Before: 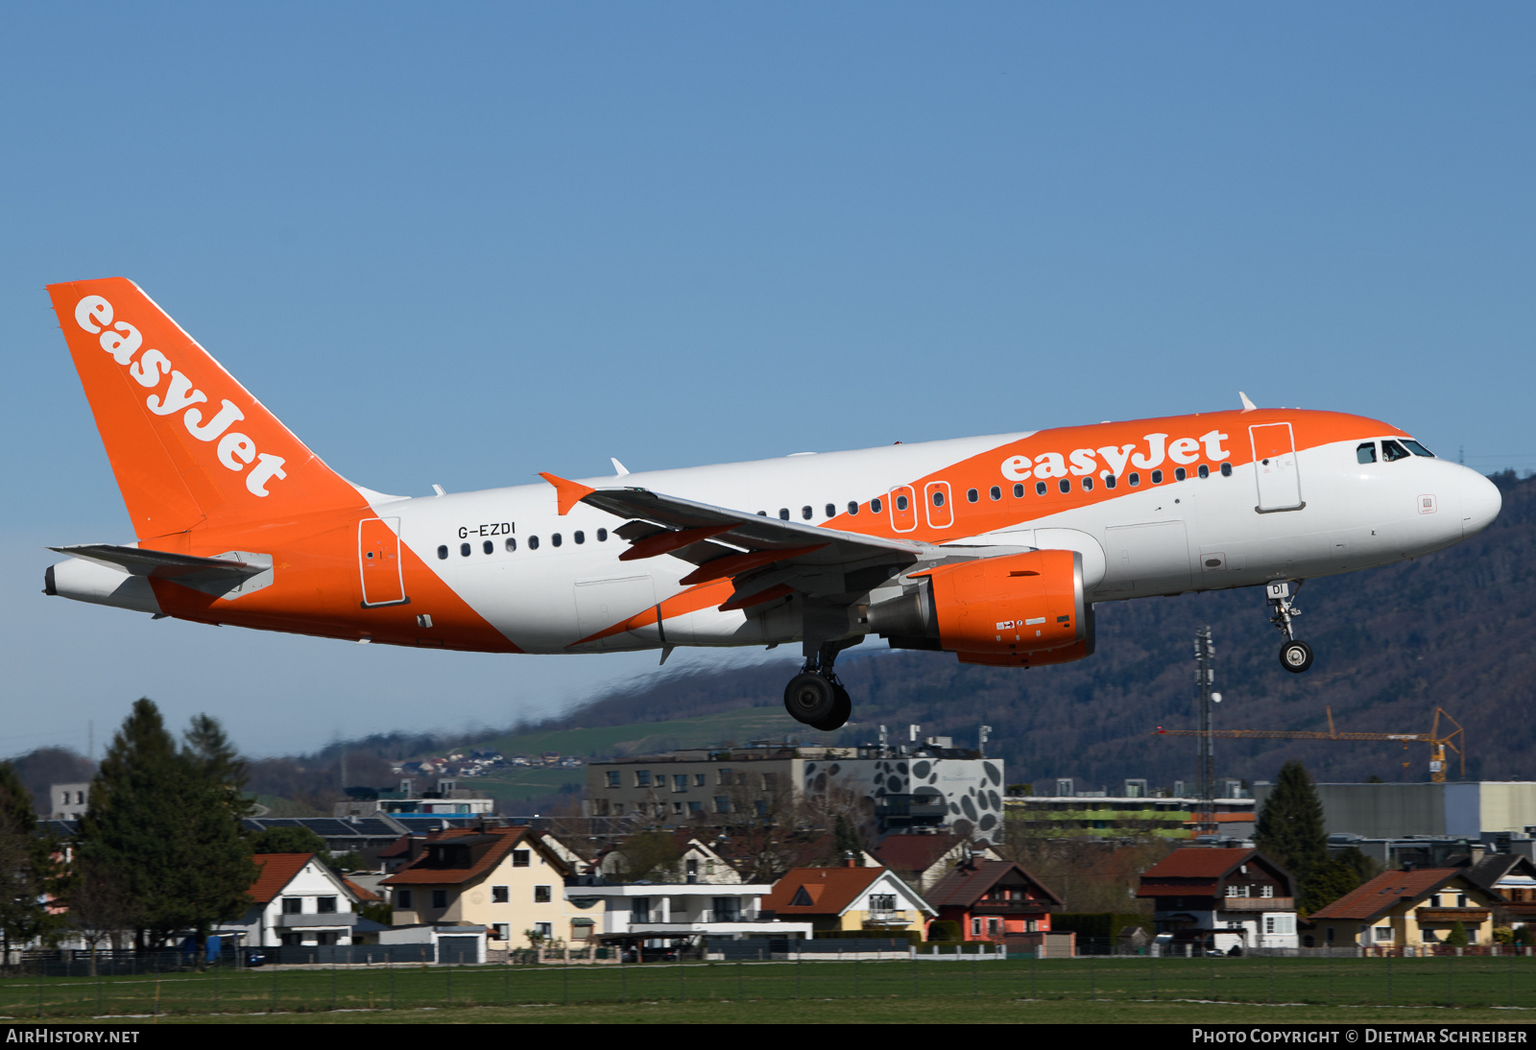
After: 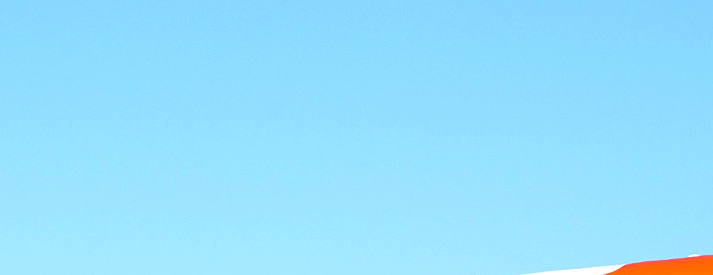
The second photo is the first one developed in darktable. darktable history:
contrast brightness saturation: contrast 0.12, brightness -0.116, saturation 0.204
crop: left 28.66%, top 16.836%, right 26.747%, bottom 58.002%
exposure: black level correction 0, exposure 1.2 EV, compensate exposure bias true, compensate highlight preservation false
sharpen: amount 0.205
